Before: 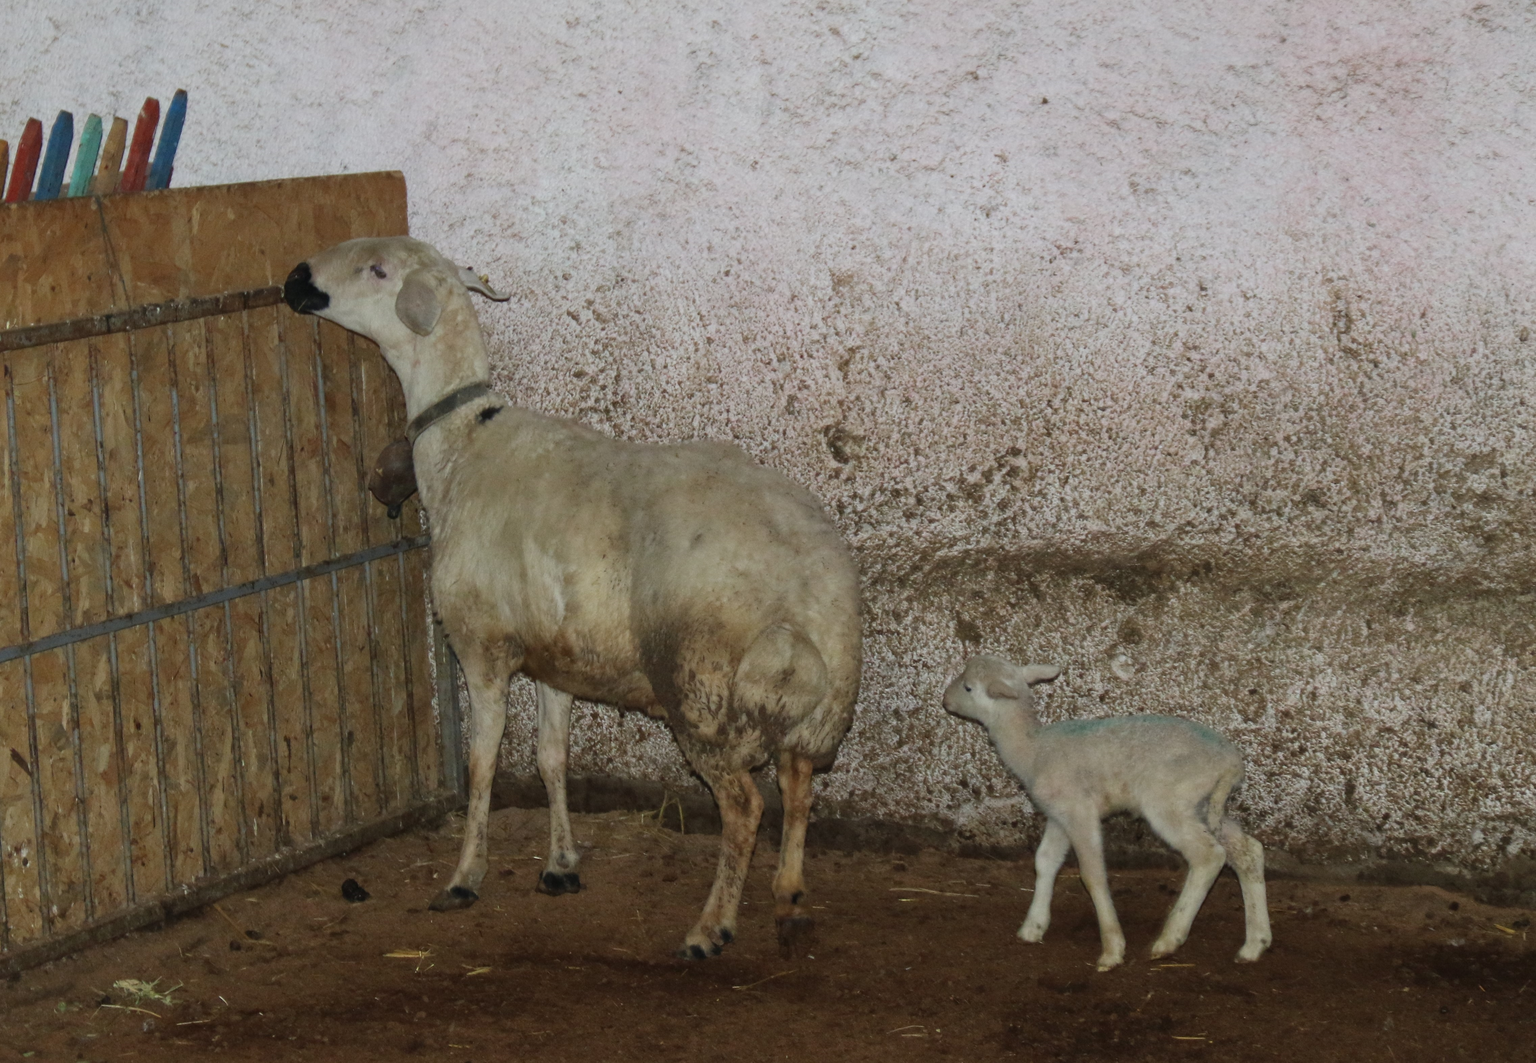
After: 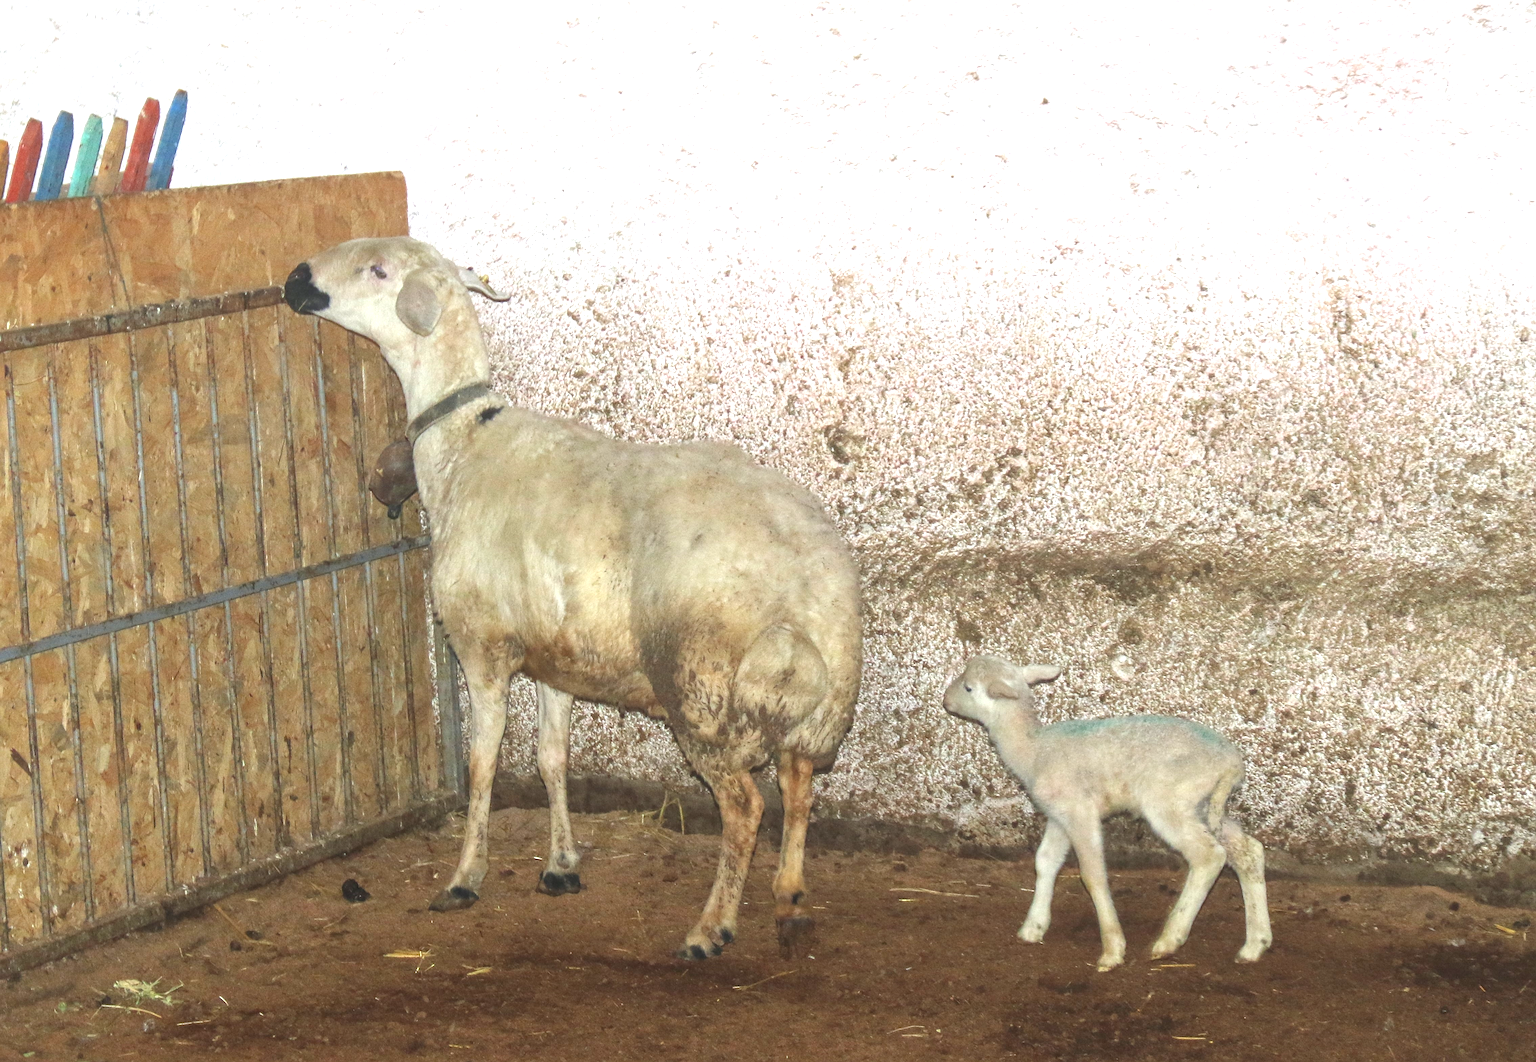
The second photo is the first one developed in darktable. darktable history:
crop: bottom 0.063%
local contrast: highlights 48%, shadows 6%, detail 98%
sharpen: on, module defaults
exposure: black level correction 0, exposure 1.522 EV, compensate highlight preservation false
